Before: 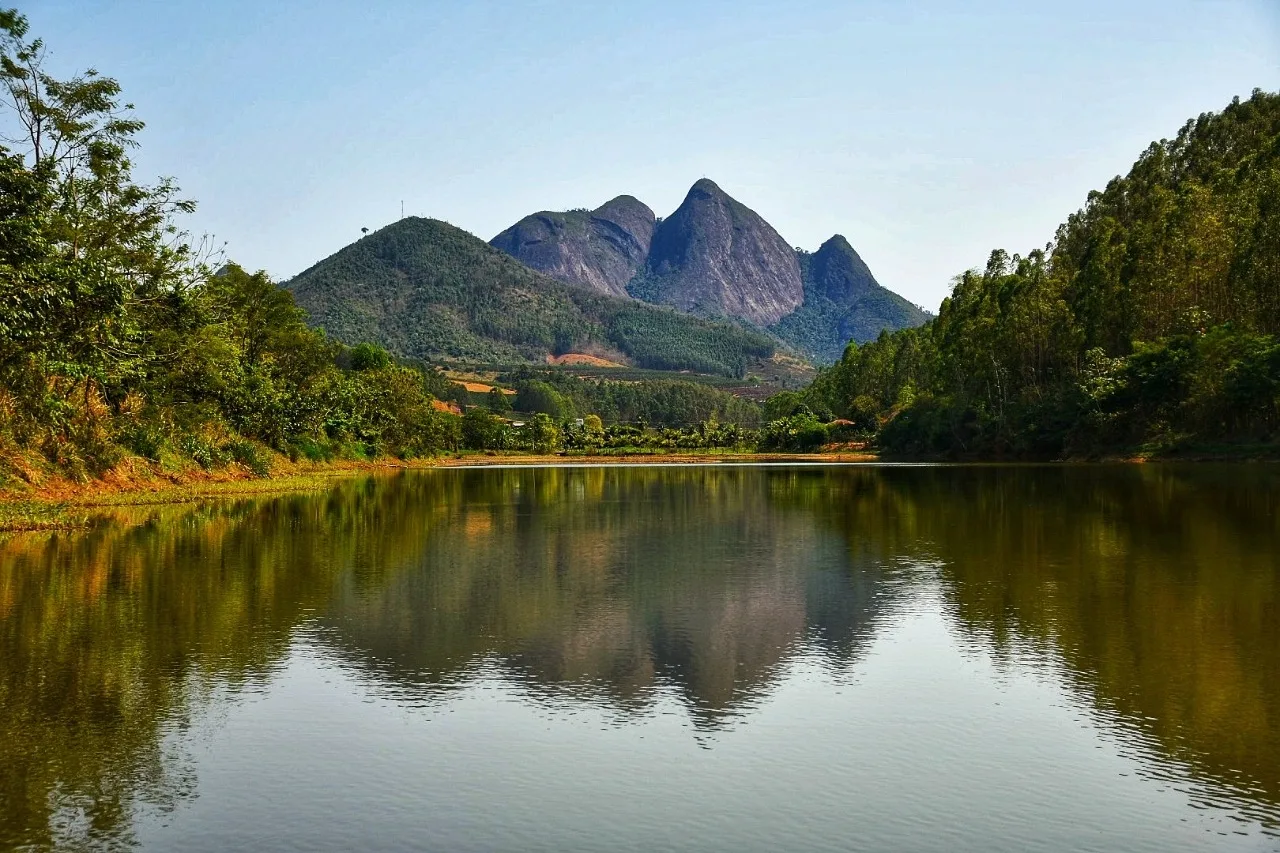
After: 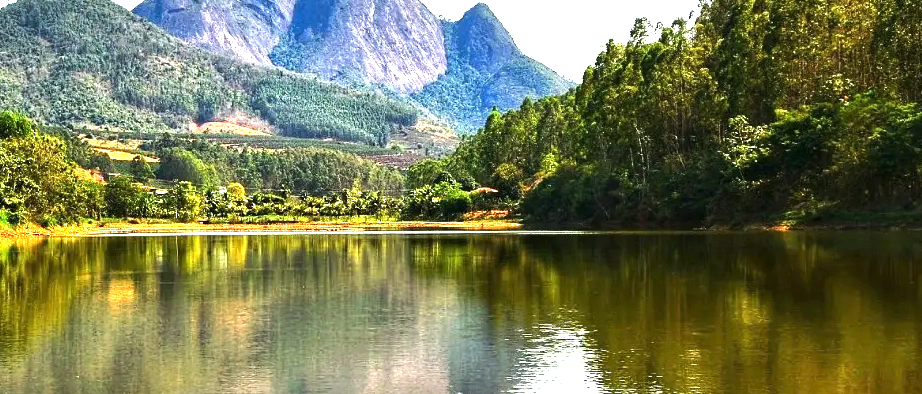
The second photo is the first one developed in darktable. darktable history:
crop and rotate: left 27.963%, top 27.233%, bottom 26.475%
exposure: black level correction 0, exposure 1.661 EV, compensate highlight preservation false
color zones: curves: ch0 [(0, 0.5) (0.143, 0.5) (0.286, 0.5) (0.429, 0.5) (0.62, 0.489) (0.714, 0.445) (0.844, 0.496) (1, 0.5)]; ch1 [(0, 0.5) (0.143, 0.5) (0.286, 0.5) (0.429, 0.5) (0.571, 0.5) (0.714, 0.523) (0.857, 0.5) (1, 0.5)]
tone equalizer: -8 EV -0.781 EV, -7 EV -0.71 EV, -6 EV -0.59 EV, -5 EV -0.395 EV, -3 EV 0.386 EV, -2 EV 0.6 EV, -1 EV 0.68 EV, +0 EV 0.75 EV, edges refinement/feathering 500, mask exposure compensation -1.57 EV, preserve details no
